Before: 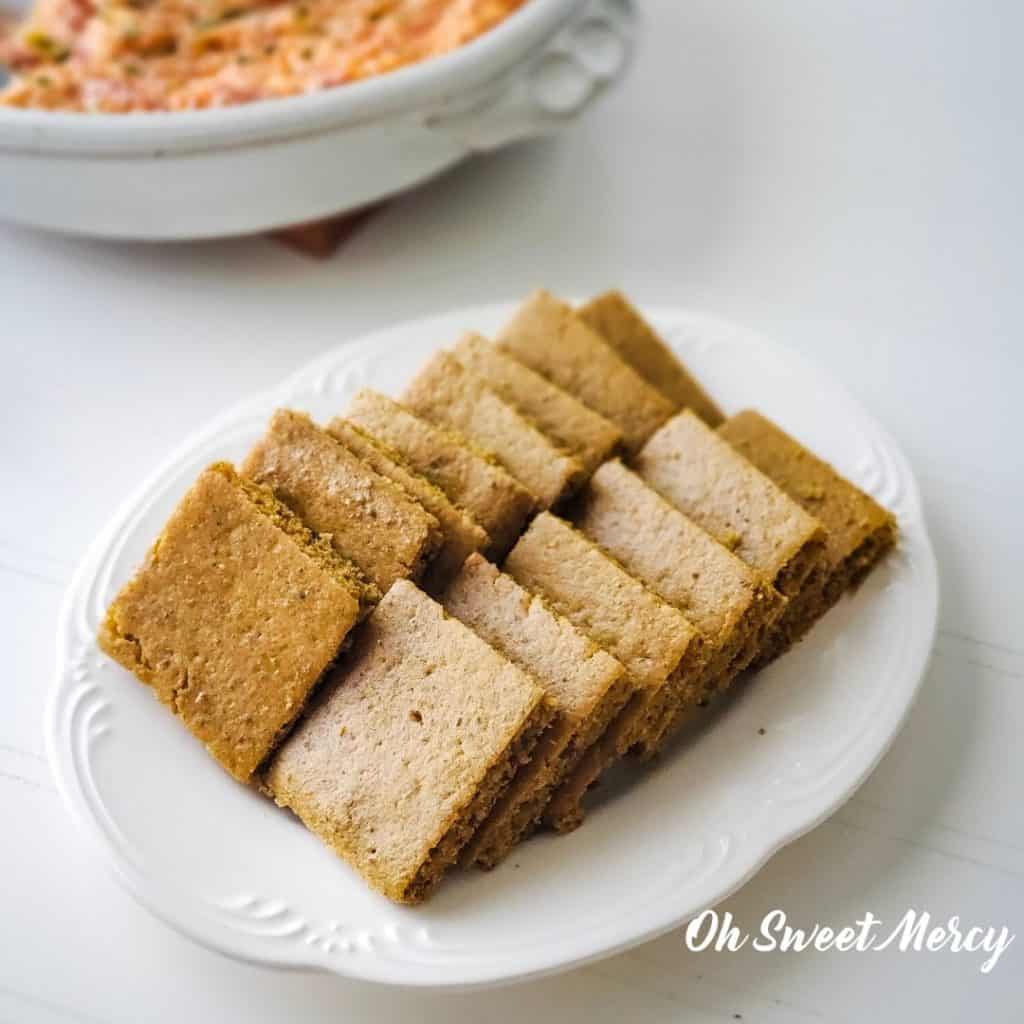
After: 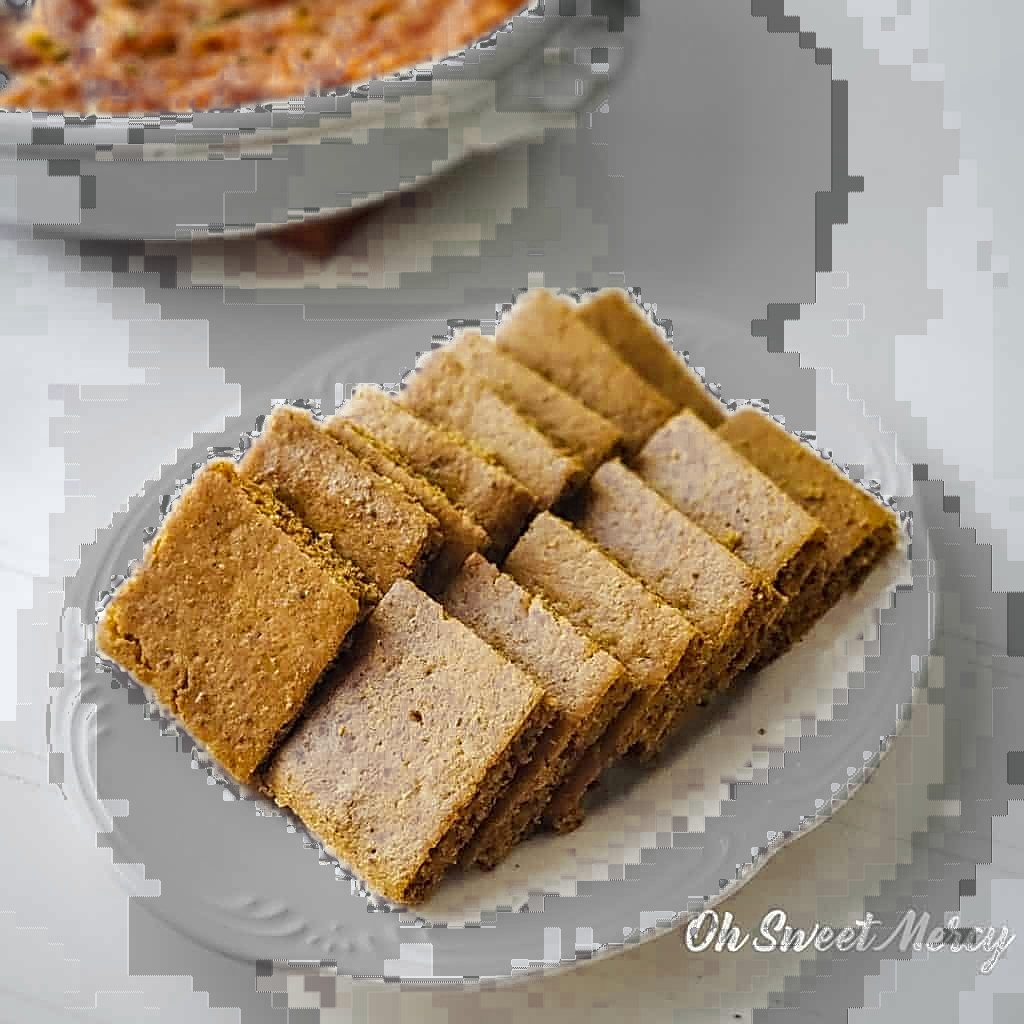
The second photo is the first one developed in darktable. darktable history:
exposure: black level correction 0.001, exposure 0.017 EV, compensate highlight preservation false
local contrast: detail 109%
sharpen: radius 1.649, amount 1.282
color zones: curves: ch0 [(0.035, 0.242) (0.25, 0.5) (0.384, 0.214) (0.488, 0.255) (0.75, 0.5)]; ch1 [(0.063, 0.379) (0.25, 0.5) (0.354, 0.201) (0.489, 0.085) (0.729, 0.271)]; ch2 [(0.25, 0.5) (0.38, 0.517) (0.442, 0.51) (0.735, 0.456)], process mode strong
